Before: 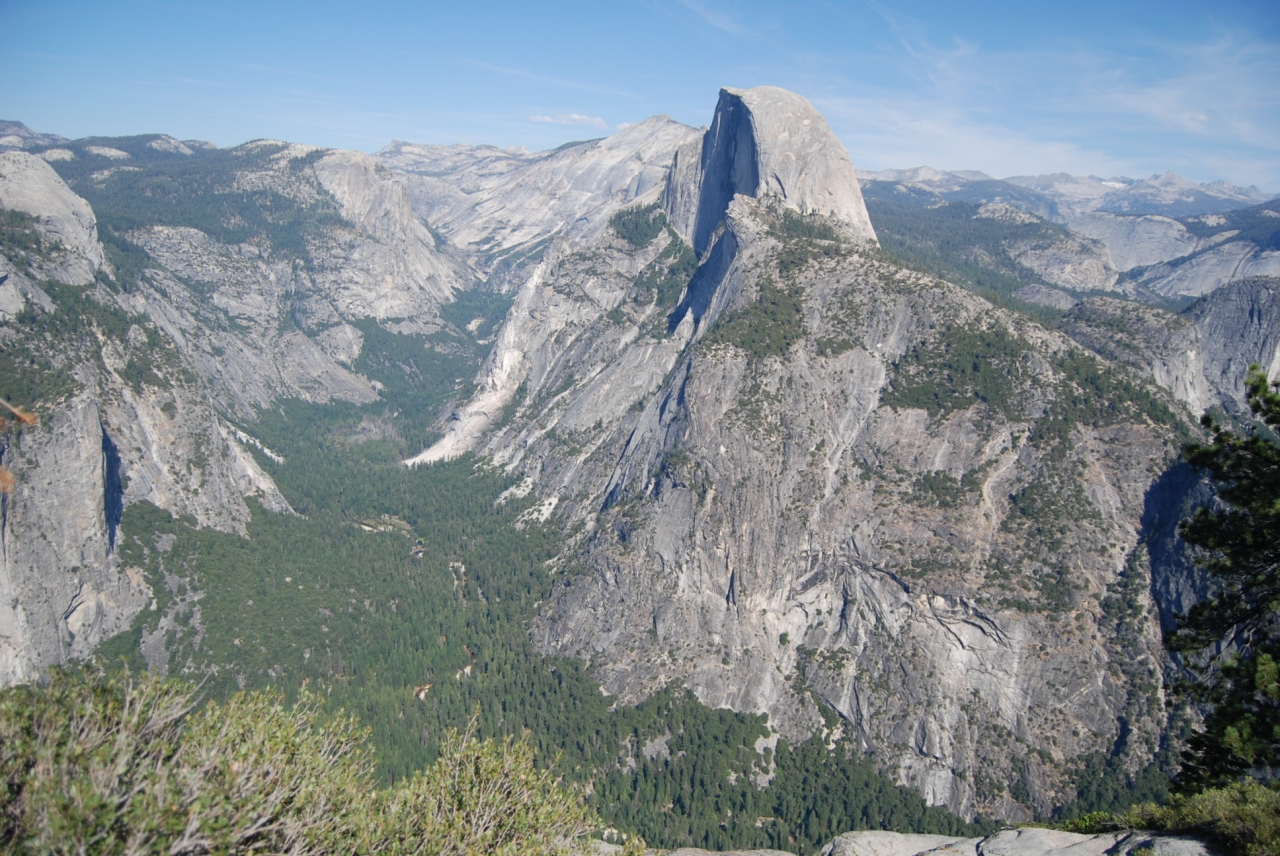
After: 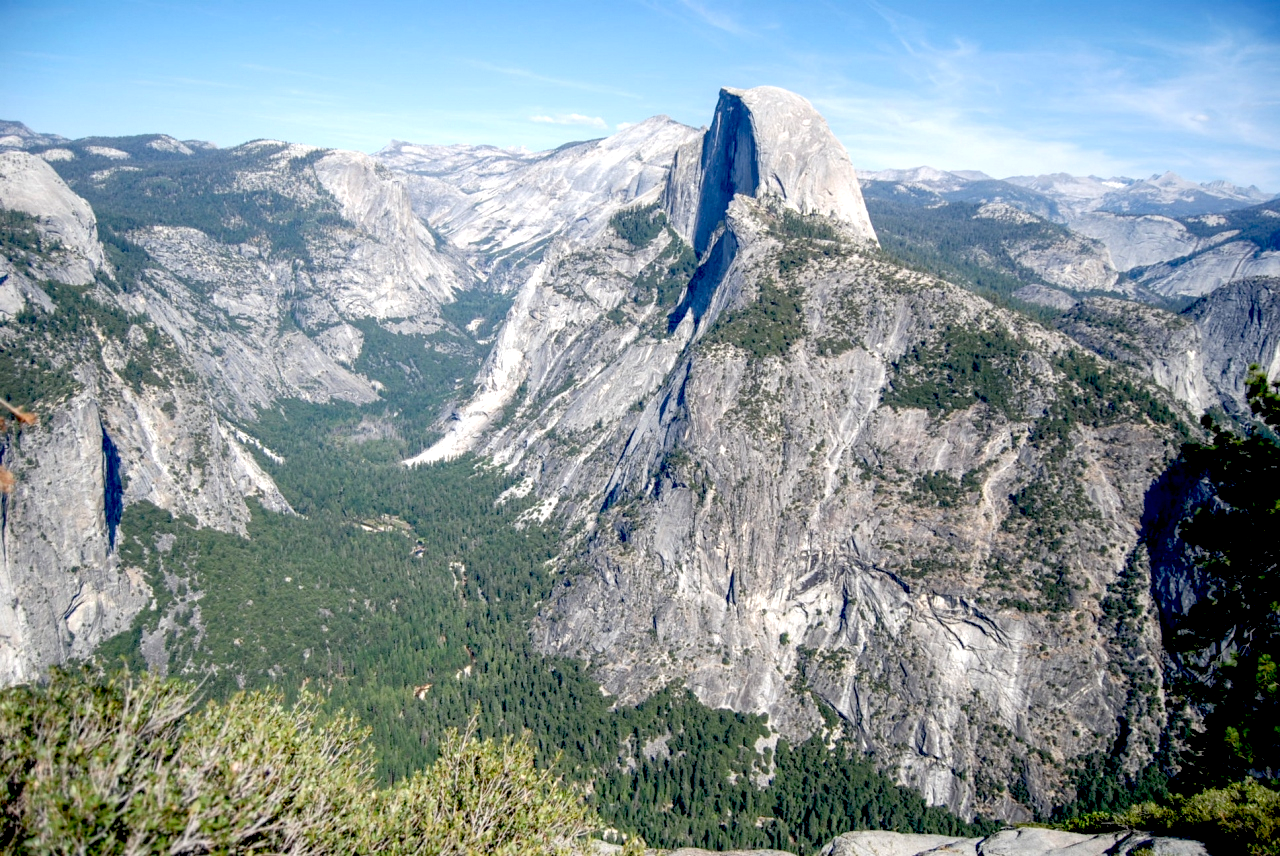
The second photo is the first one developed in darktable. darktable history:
exposure: black level correction 0.042, exposure 0.499 EV, compensate highlight preservation false
local contrast: detail 130%
